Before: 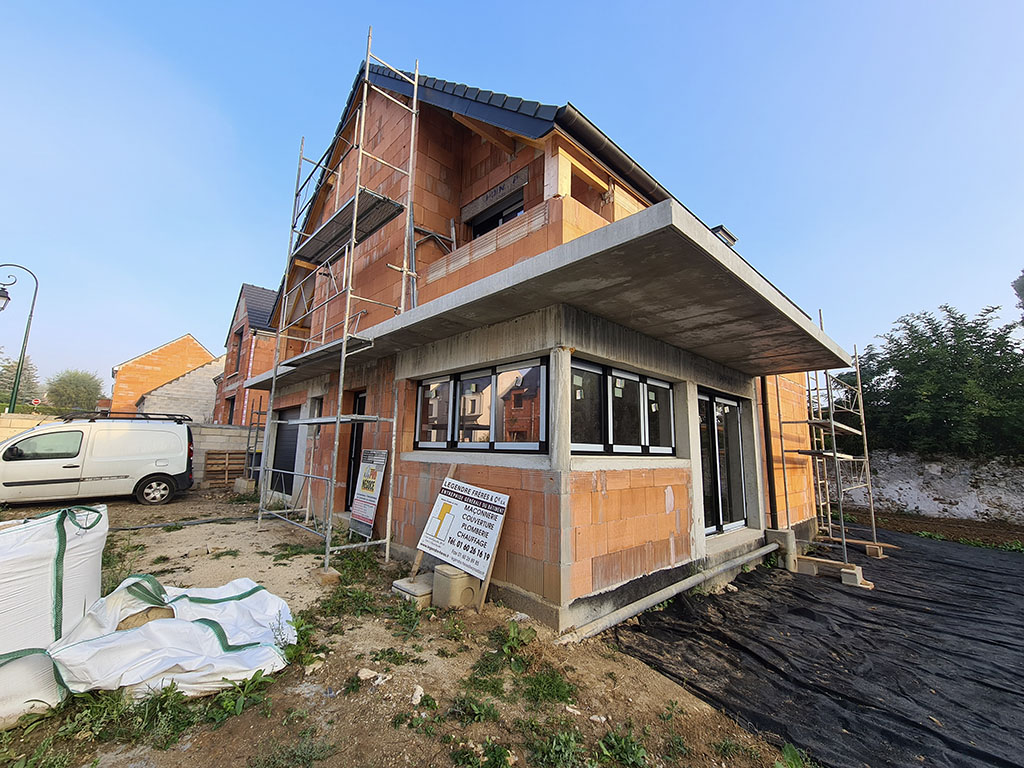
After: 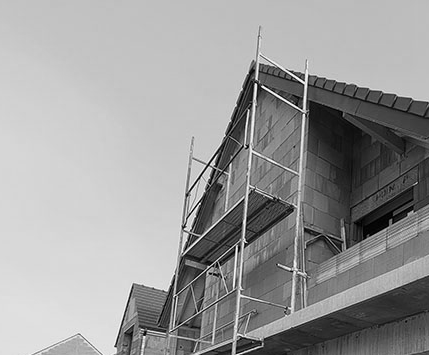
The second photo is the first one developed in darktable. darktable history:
color zones: curves: ch0 [(0.018, 0.548) (0.224, 0.64) (0.425, 0.447) (0.675, 0.575) (0.732, 0.579)]; ch1 [(0.066, 0.487) (0.25, 0.5) (0.404, 0.43) (0.75, 0.421) (0.956, 0.421)]; ch2 [(0.044, 0.561) (0.215, 0.465) (0.399, 0.544) (0.465, 0.548) (0.614, 0.447) (0.724, 0.43) (0.882, 0.623) (0.956, 0.632)]
crop and rotate: left 10.817%, top 0.062%, right 47.194%, bottom 53.626%
color calibration: output gray [0.267, 0.423, 0.261, 0], illuminant same as pipeline (D50), adaptation none (bypass)
